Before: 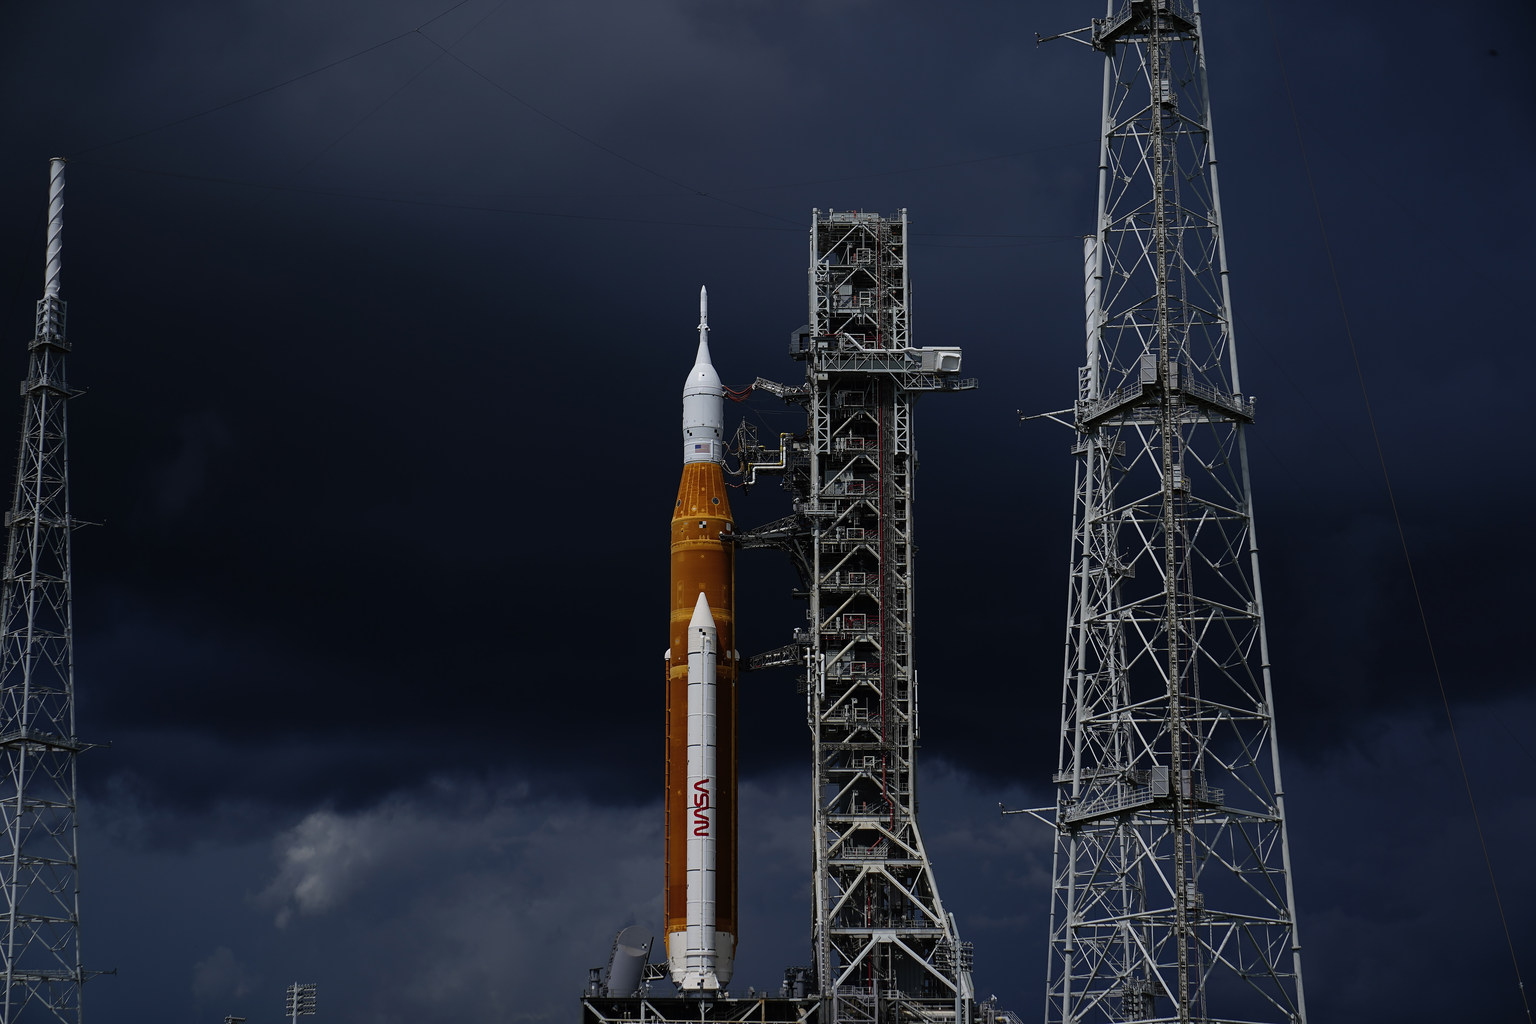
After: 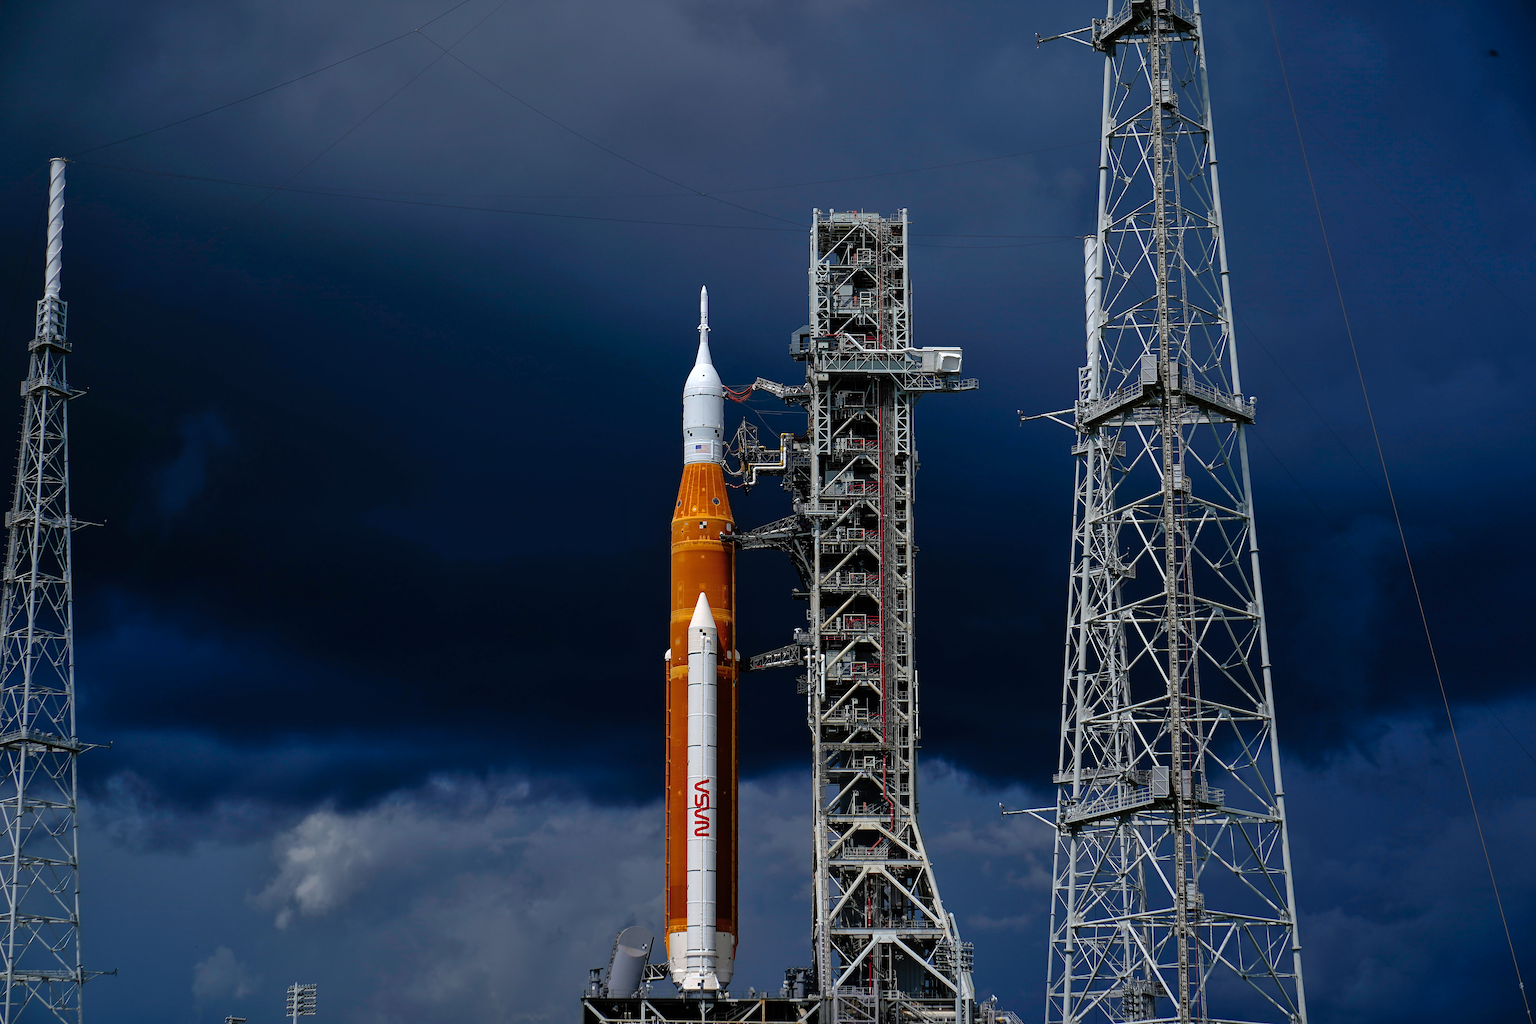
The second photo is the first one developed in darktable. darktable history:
exposure: exposure 0.696 EV, compensate highlight preservation false
shadows and highlights: on, module defaults
